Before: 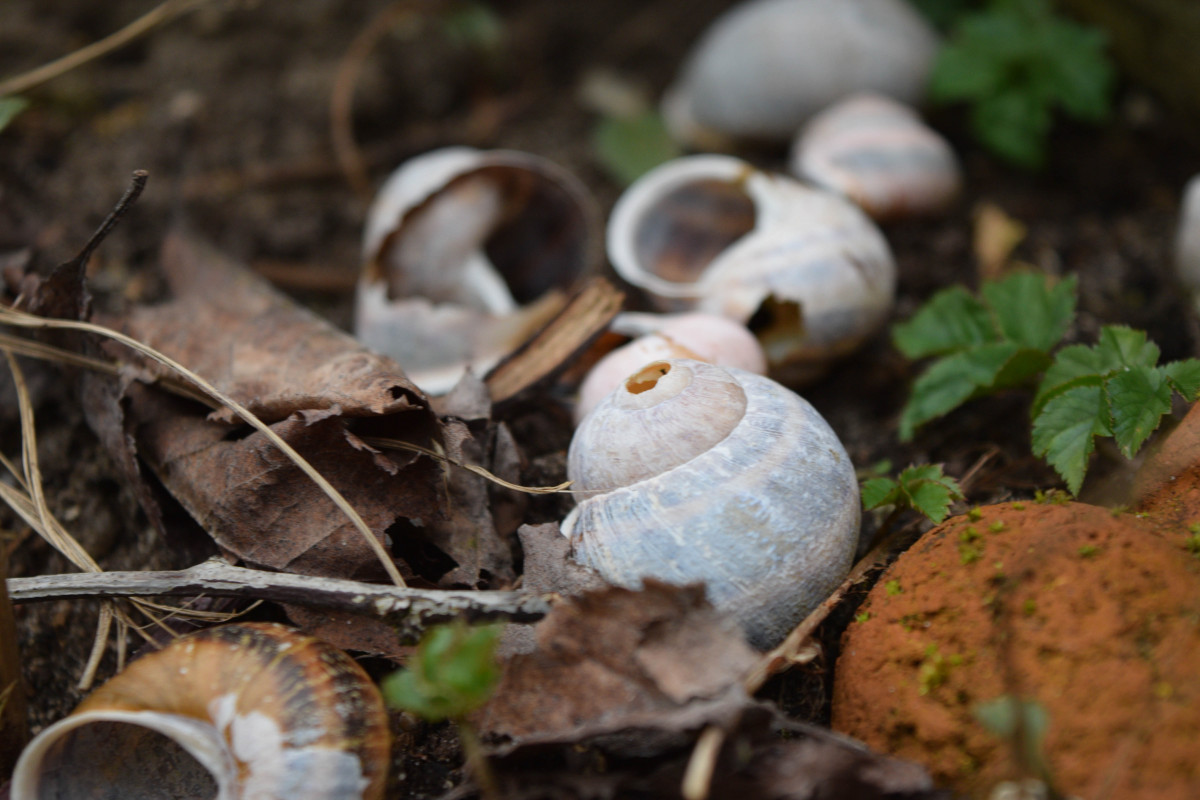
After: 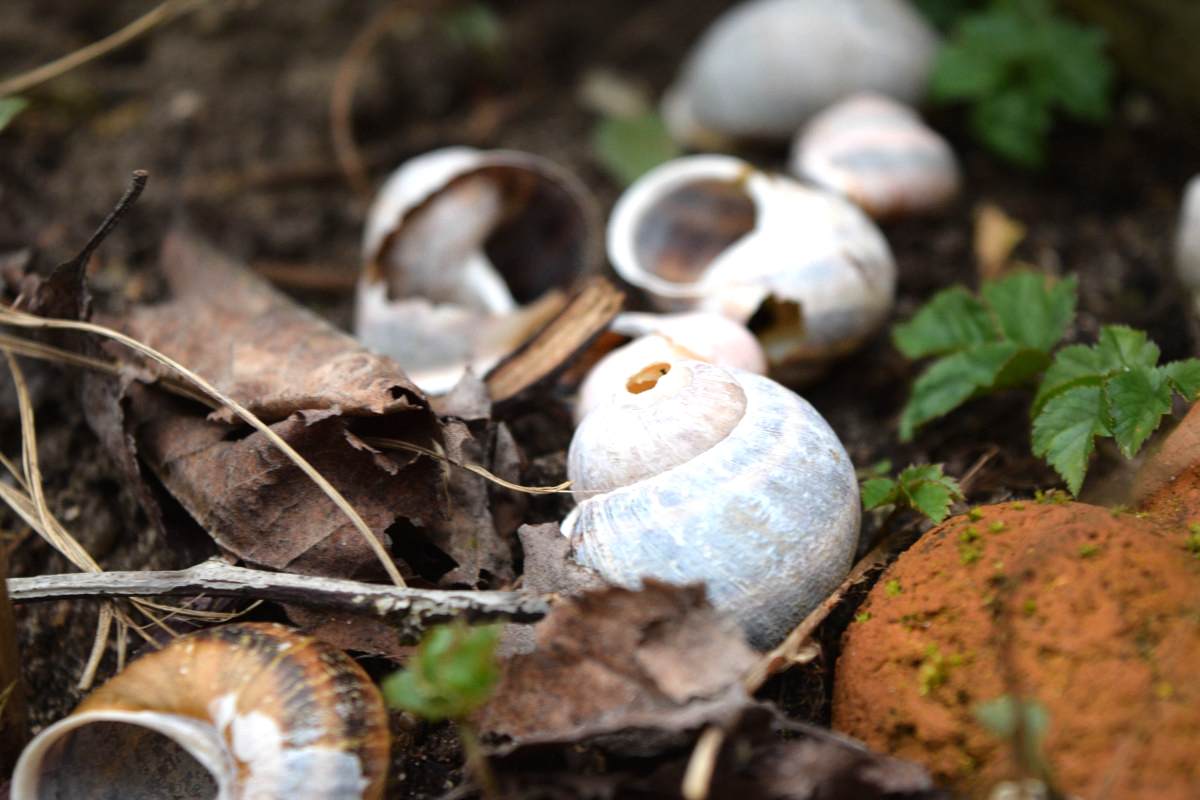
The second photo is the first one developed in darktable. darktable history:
tone equalizer: -8 EV -0.423 EV, -7 EV -0.404 EV, -6 EV -0.297 EV, -5 EV -0.183 EV, -3 EV 0.232 EV, -2 EV 0.353 EV, -1 EV 0.415 EV, +0 EV 0.439 EV
exposure: exposure 0.296 EV, compensate highlight preservation false
